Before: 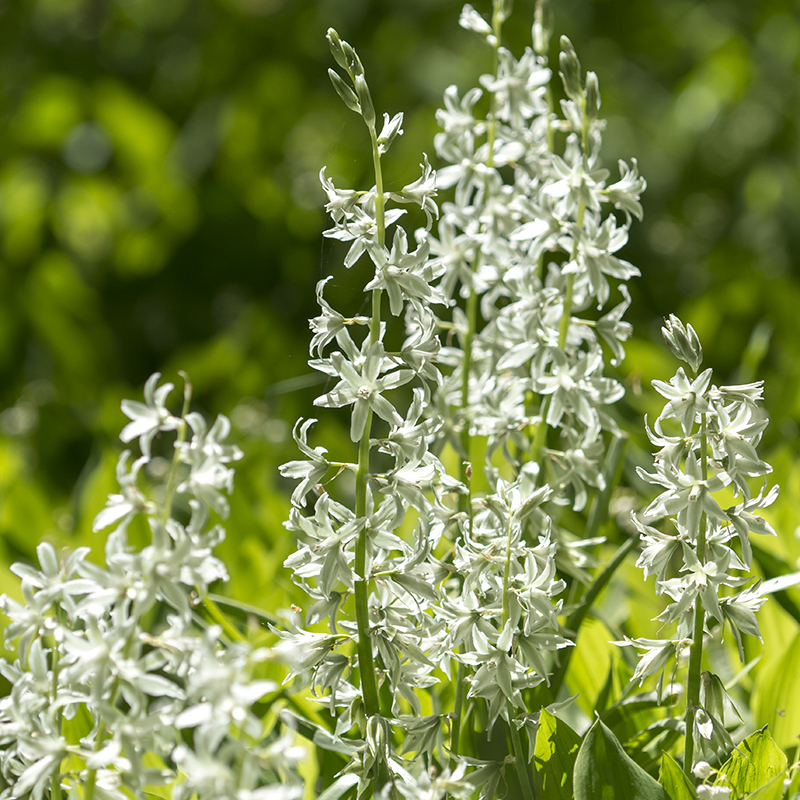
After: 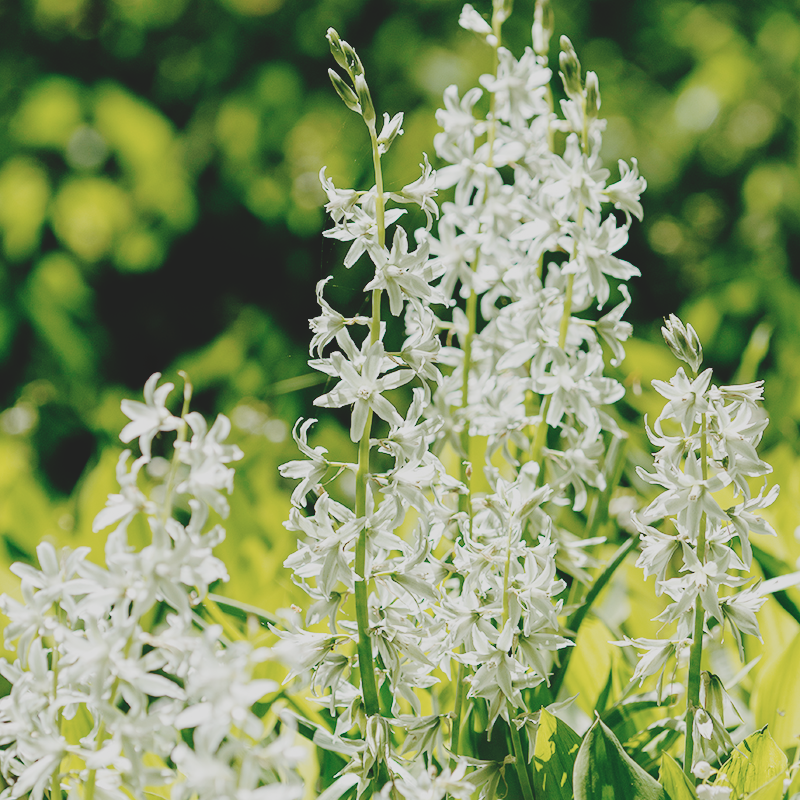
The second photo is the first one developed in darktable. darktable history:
base curve: curves: ch0 [(0, 0) (0.036, 0.01) (0.123, 0.254) (0.258, 0.504) (0.507, 0.748) (1, 1)], preserve colors none
contrast brightness saturation: contrast -0.248, saturation -0.448
